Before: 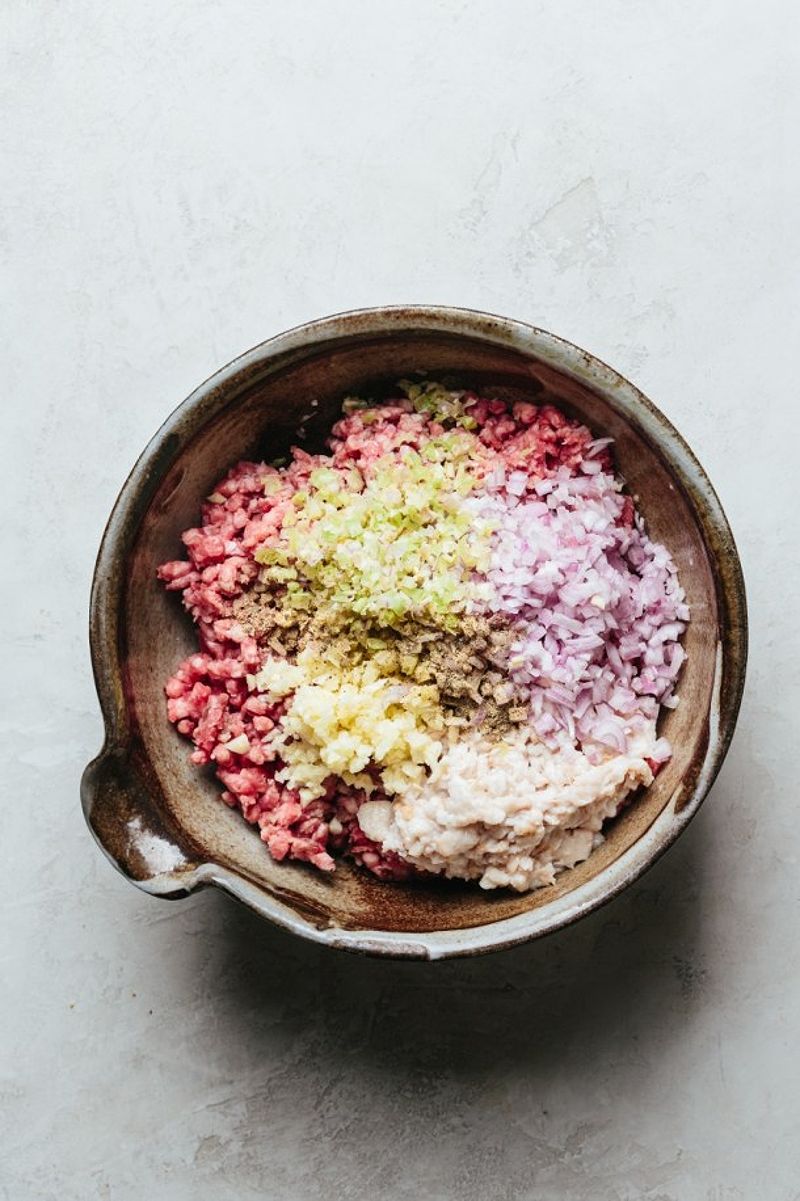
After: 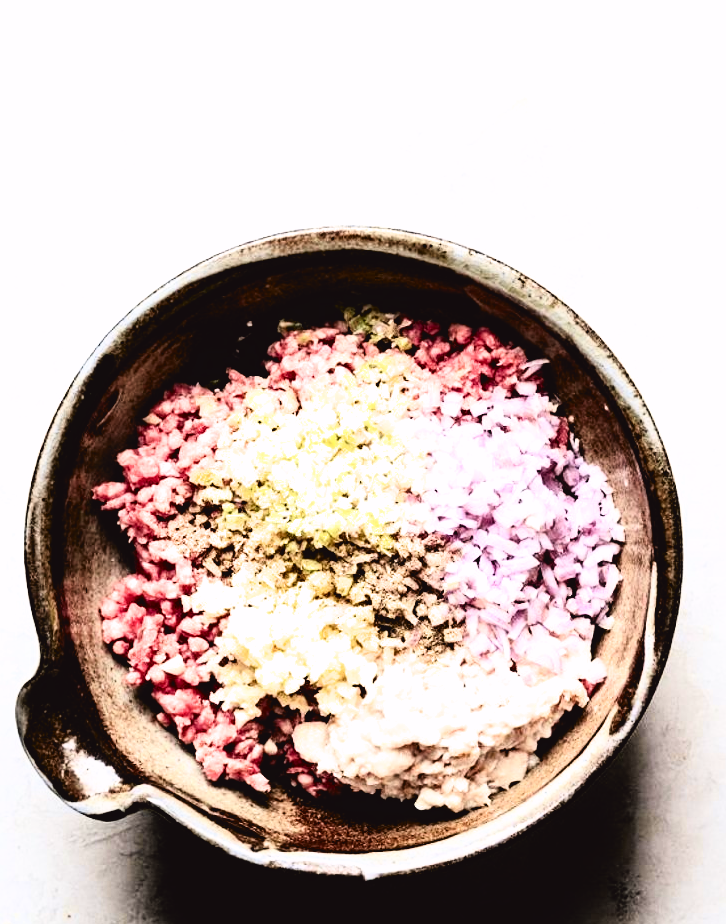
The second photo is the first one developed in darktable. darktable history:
filmic rgb: black relative exposure -3.75 EV, white relative exposure 2.4 EV, dynamic range scaling -50%, hardness 3.42, latitude 30%, contrast 1.8
tone curve: curves: ch0 [(0, 0.036) (0.119, 0.115) (0.461, 0.479) (0.715, 0.767) (0.817, 0.865) (1, 0.998)]; ch1 [(0, 0) (0.377, 0.416) (0.44, 0.478) (0.487, 0.498) (0.514, 0.525) (0.538, 0.552) (0.67, 0.688) (1, 1)]; ch2 [(0, 0) (0.38, 0.405) (0.463, 0.445) (0.492, 0.486) (0.524, 0.541) (0.578, 0.59) (0.653, 0.658) (1, 1)], color space Lab, independent channels, preserve colors none
crop: left 8.155%, top 6.611%, bottom 15.385%
exposure: black level correction 0.001, exposure 0.5 EV, compensate exposure bias true, compensate highlight preservation false
